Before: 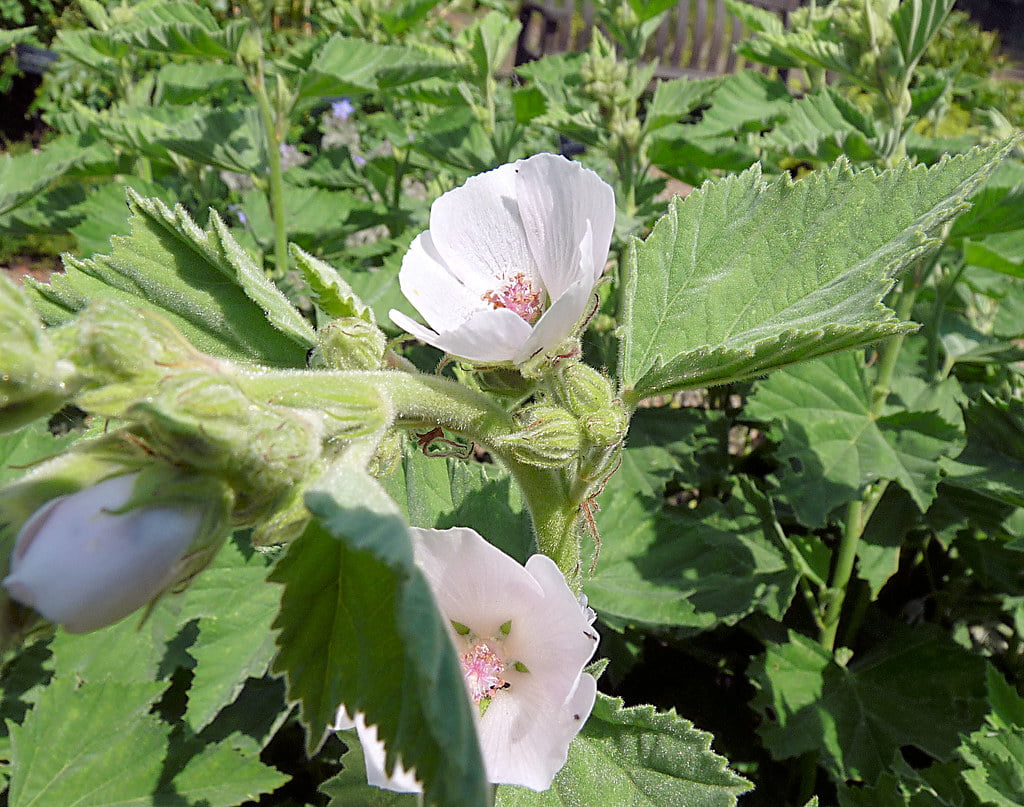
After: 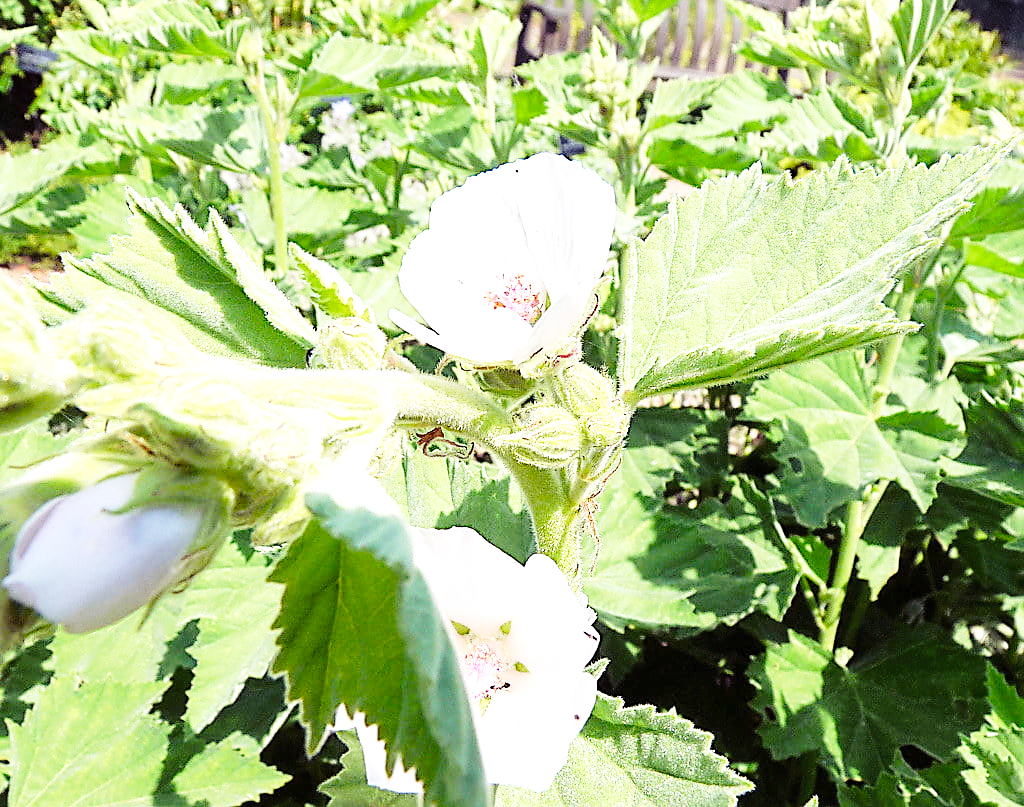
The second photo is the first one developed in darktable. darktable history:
sharpen: radius 1.864, amount 0.398, threshold 1.271
exposure: black level correction 0, exposure 1.015 EV, compensate exposure bias true, compensate highlight preservation false
base curve: curves: ch0 [(0, 0) (0.028, 0.03) (0.121, 0.232) (0.46, 0.748) (0.859, 0.968) (1, 1)], preserve colors none
